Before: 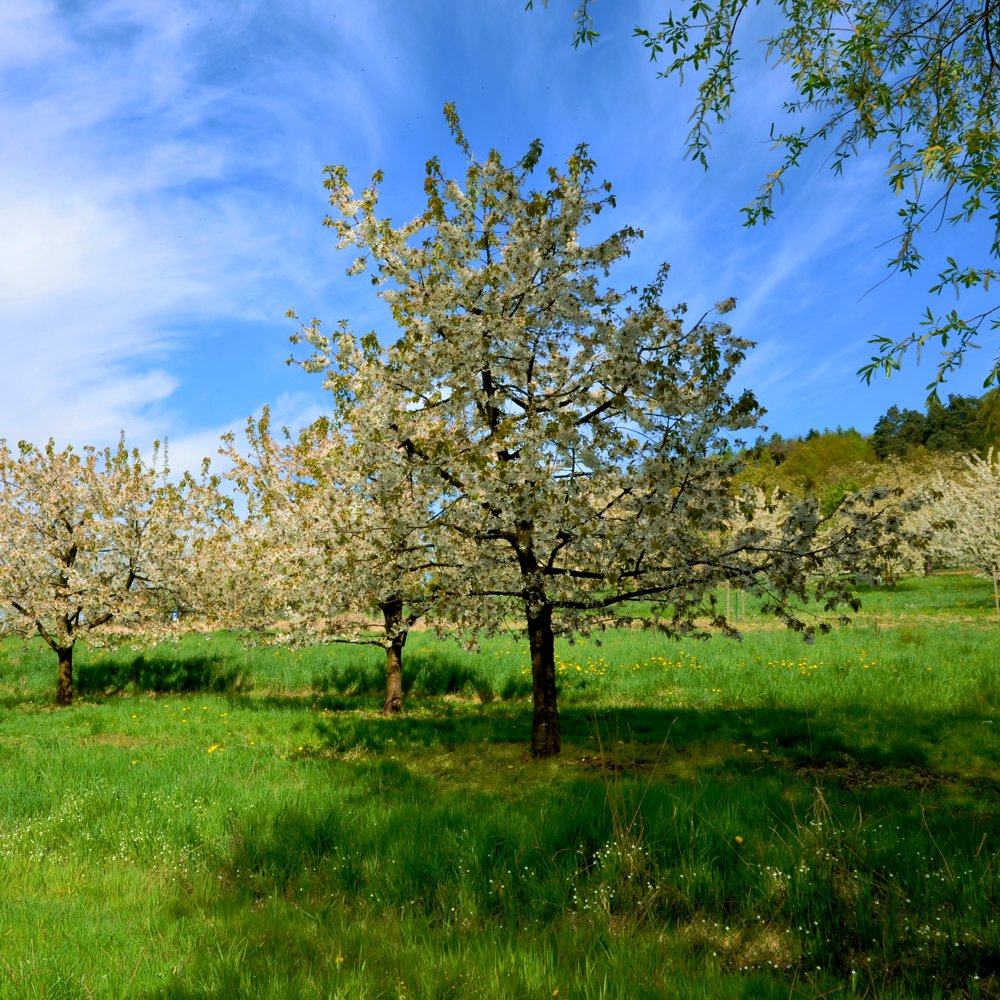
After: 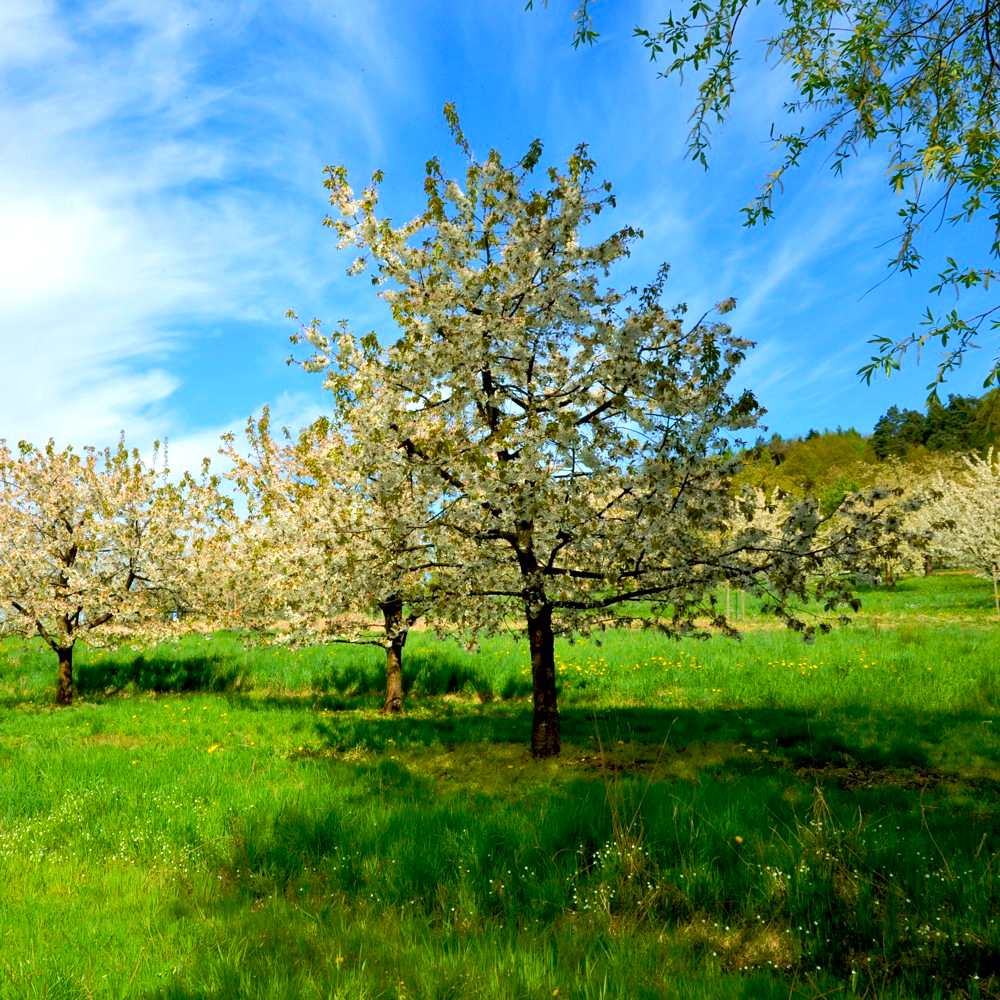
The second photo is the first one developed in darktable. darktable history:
contrast brightness saturation: contrast 0.041, saturation 0.161
exposure: black level correction 0.003, exposure 0.383 EV, compensate highlight preservation false
